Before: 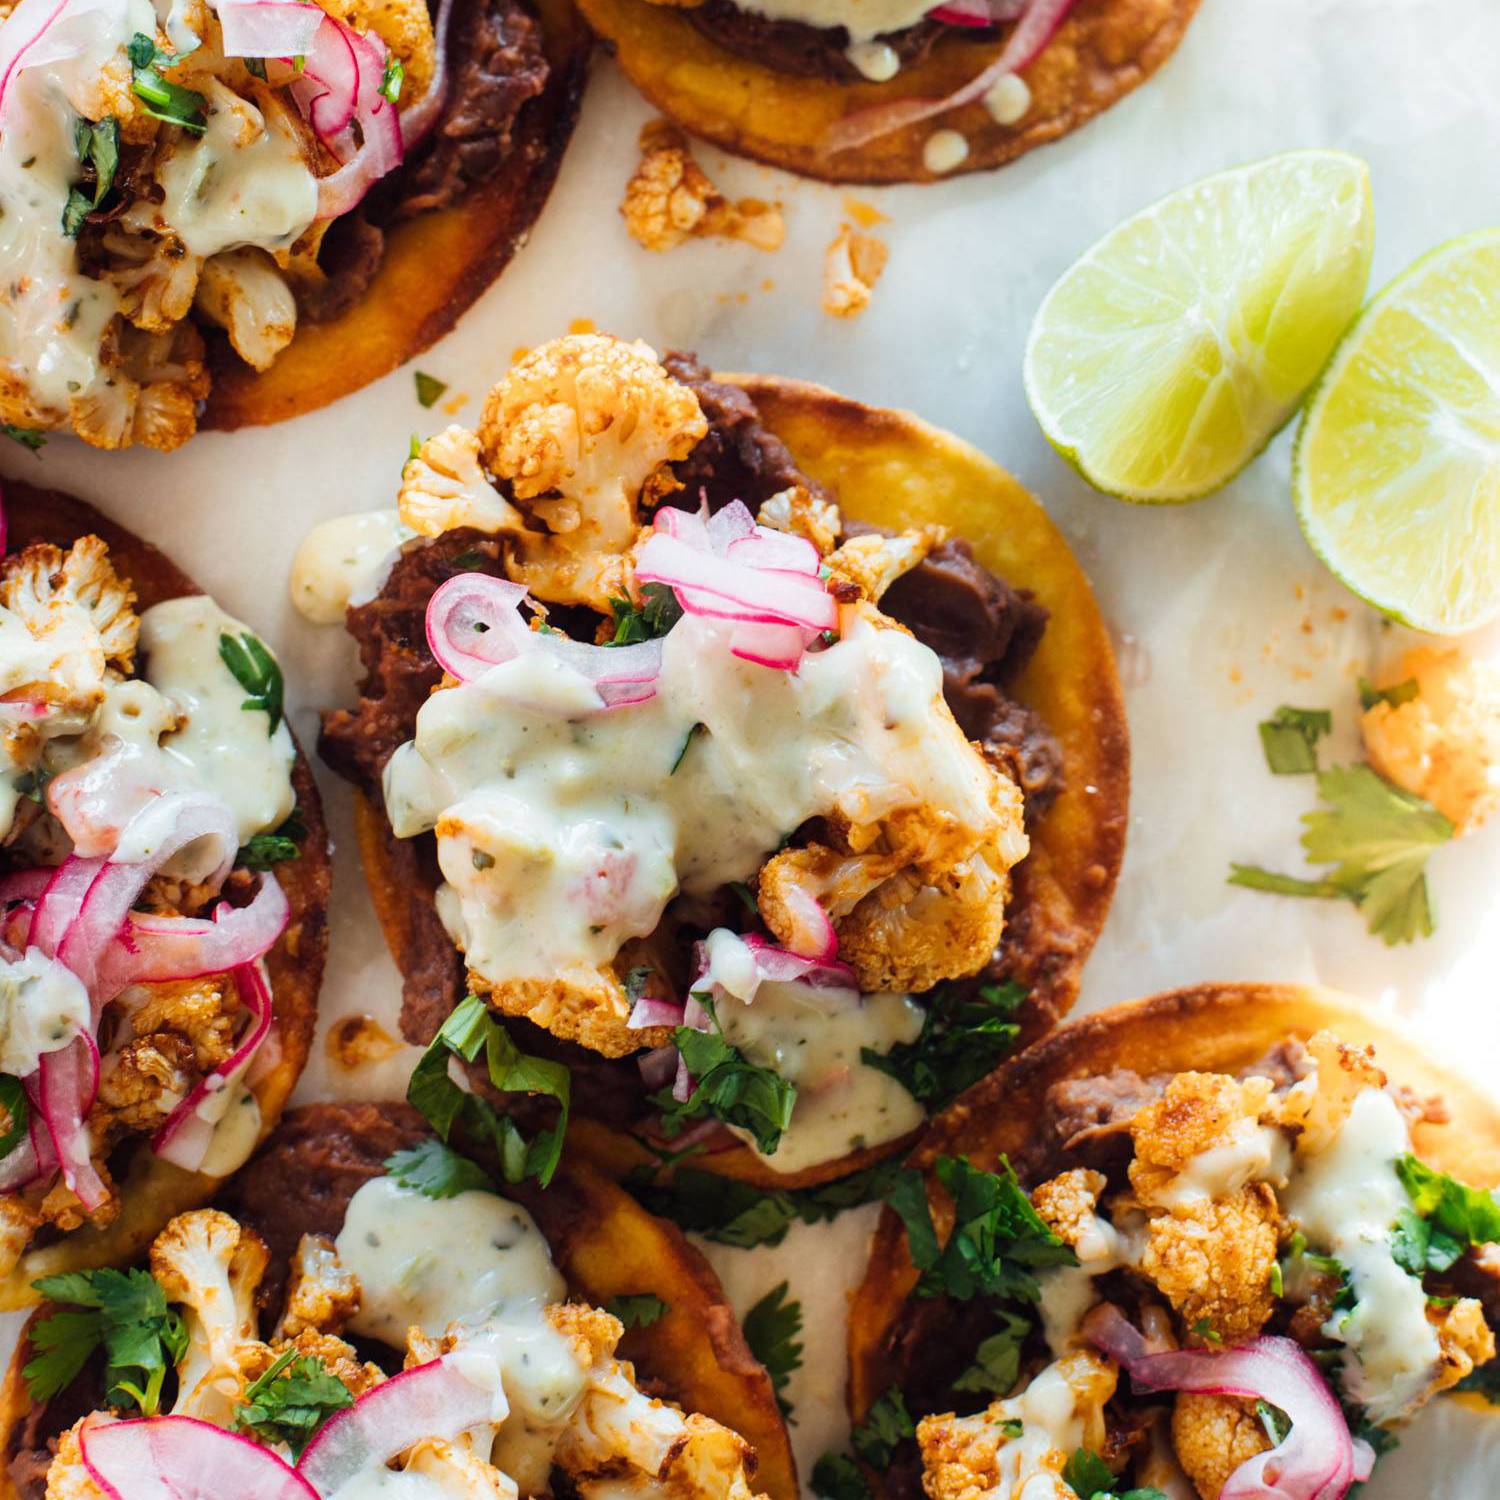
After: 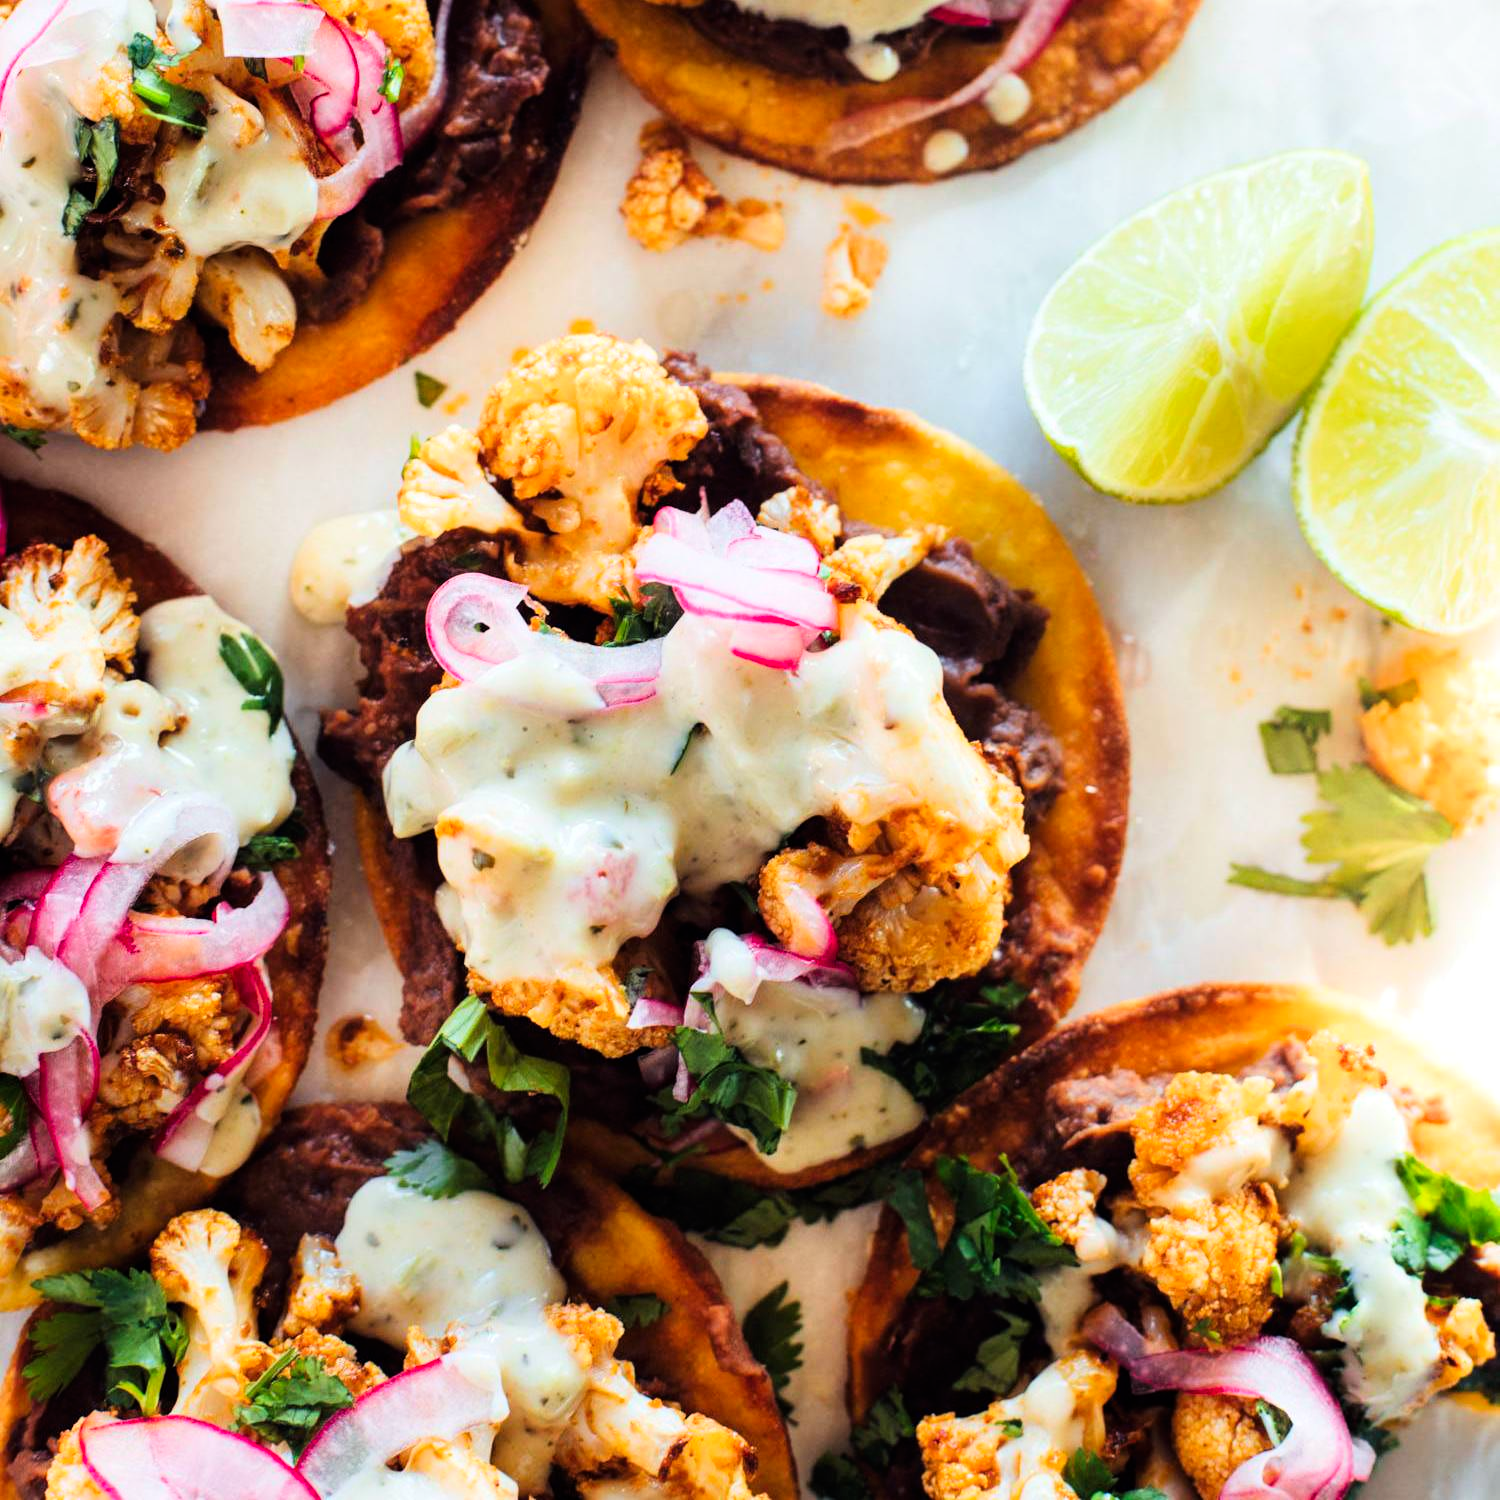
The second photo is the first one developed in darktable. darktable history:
tone curve: curves: ch0 [(0, 0) (0.004, 0.001) (0.133, 0.112) (0.325, 0.362) (0.832, 0.893) (1, 1)], color space Lab, linked channels, preserve colors none
color balance: gamma [0.9, 0.988, 0.975, 1.025], gain [1.05, 1, 1, 1]
exposure: compensate highlight preservation false
